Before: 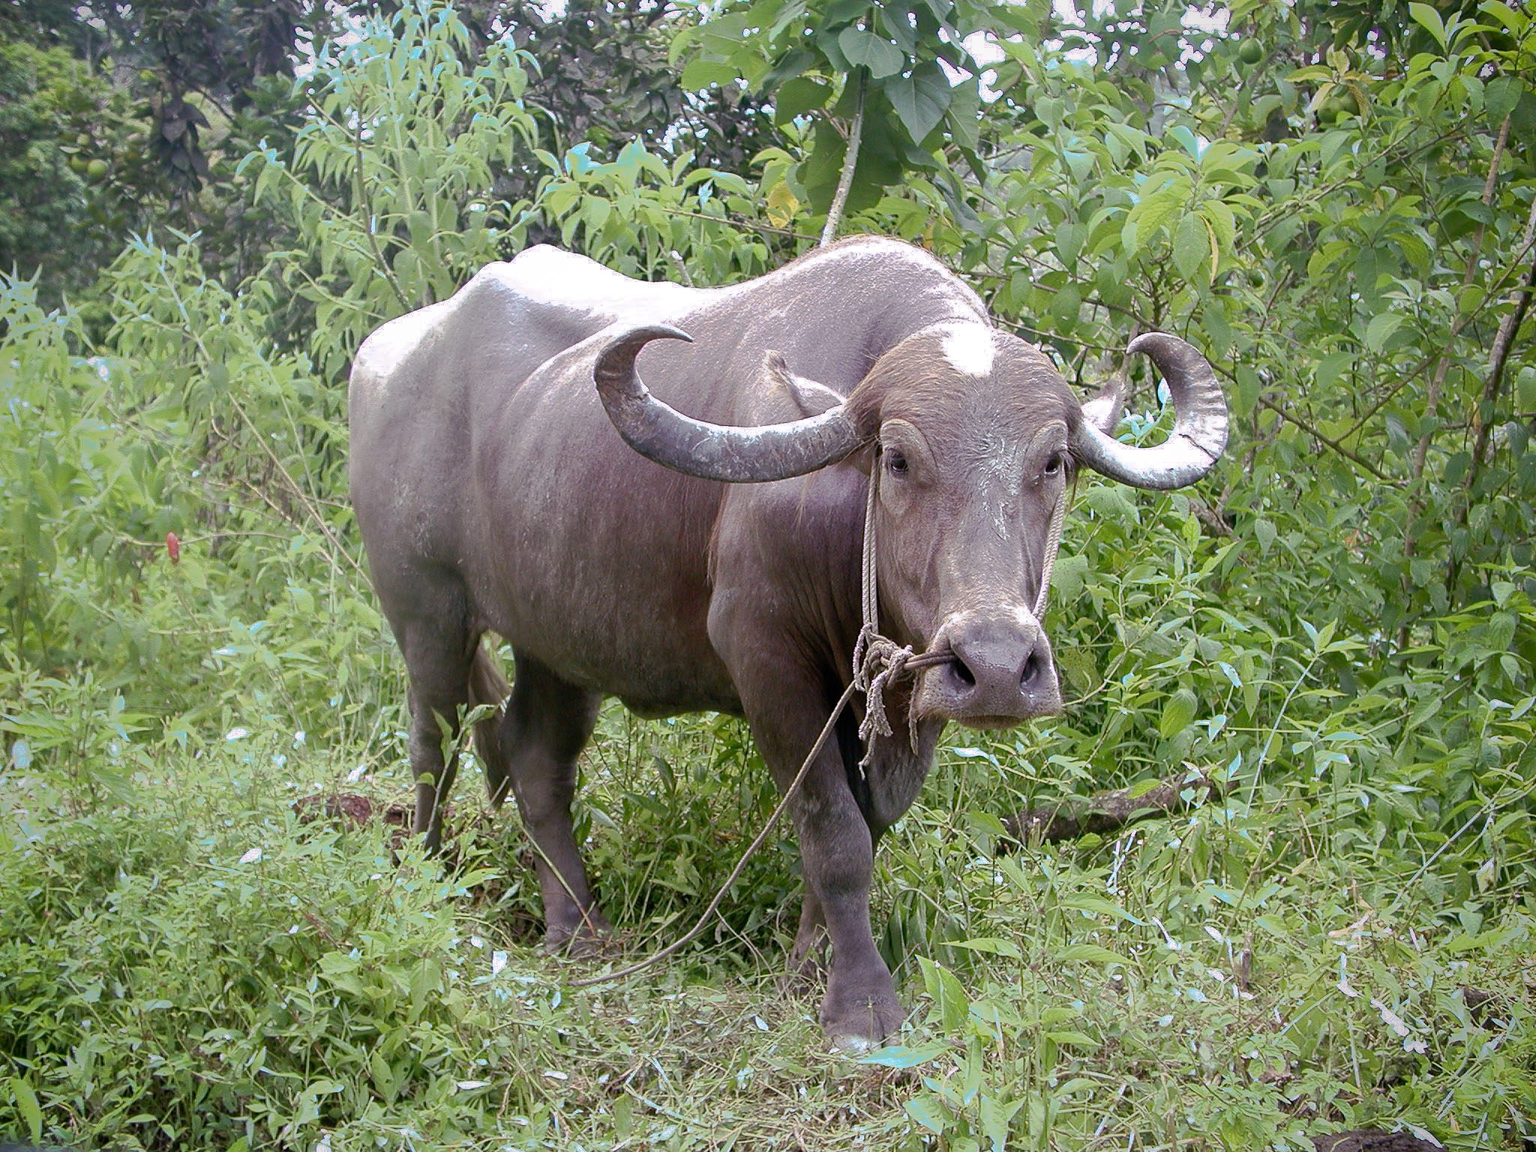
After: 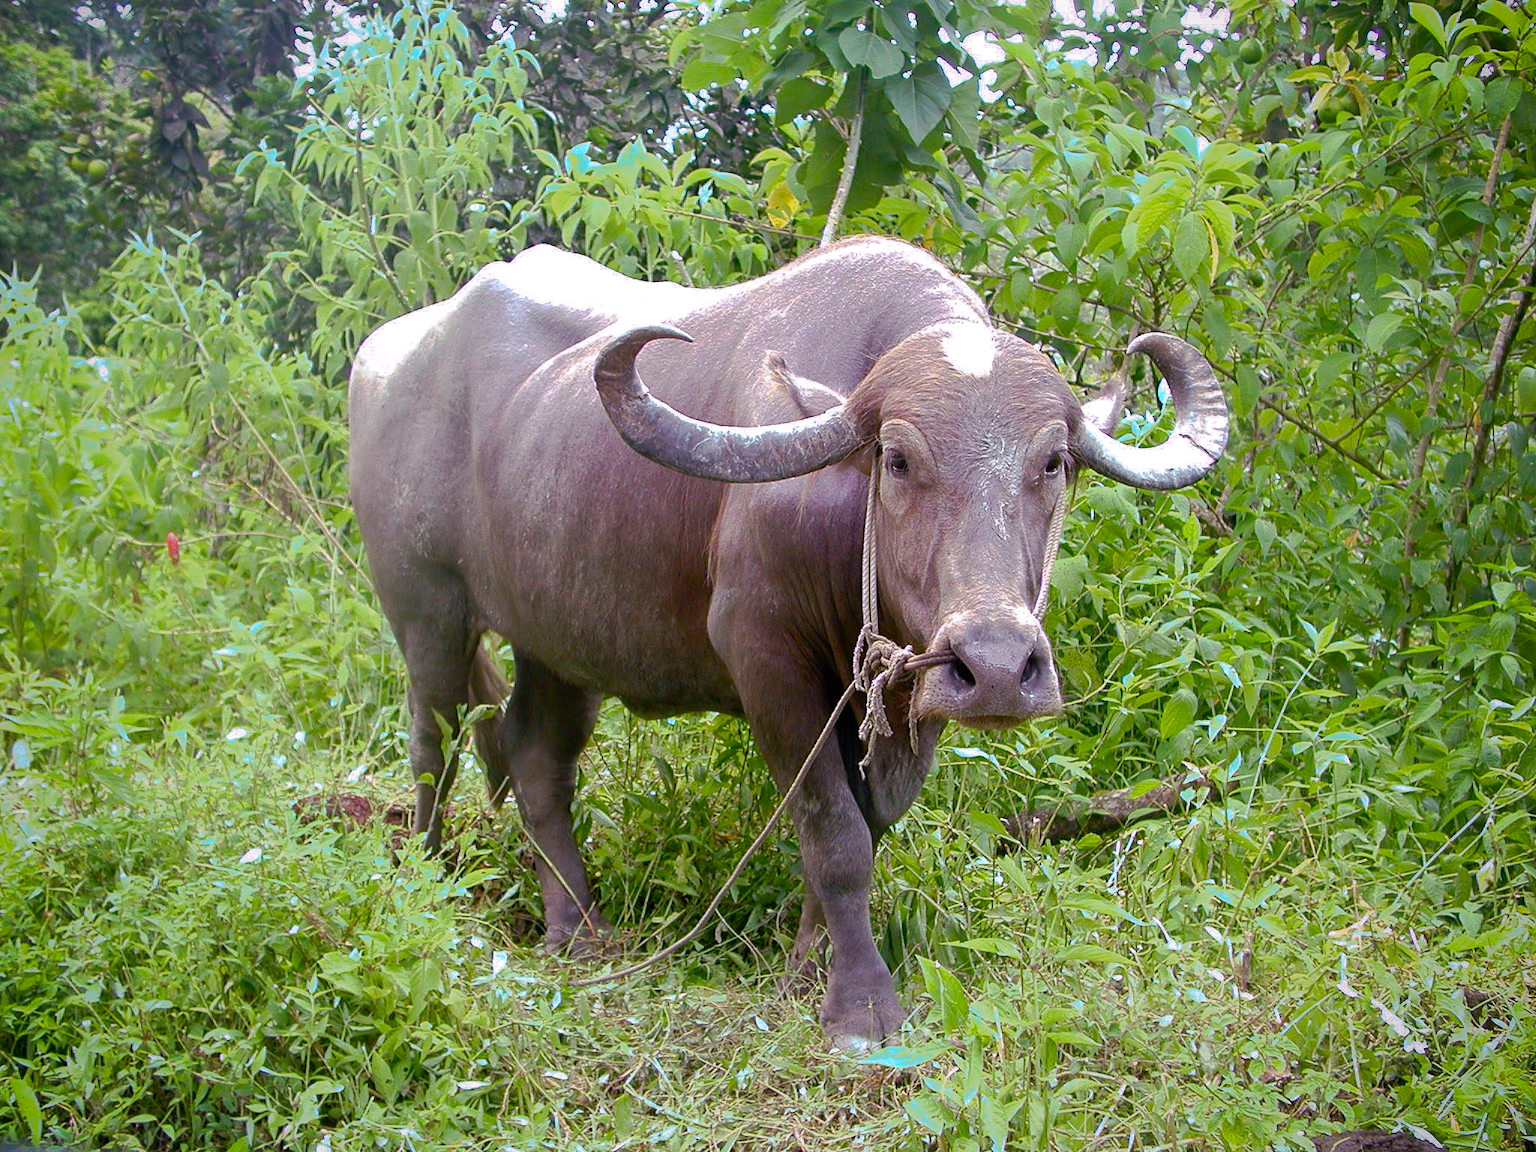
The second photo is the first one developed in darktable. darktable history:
color balance rgb: perceptual saturation grading › global saturation 25.684%, perceptual brilliance grading › global brilliance 2.844%, global vibrance 0.52%
contrast brightness saturation: contrast 0.039, saturation 0.157
